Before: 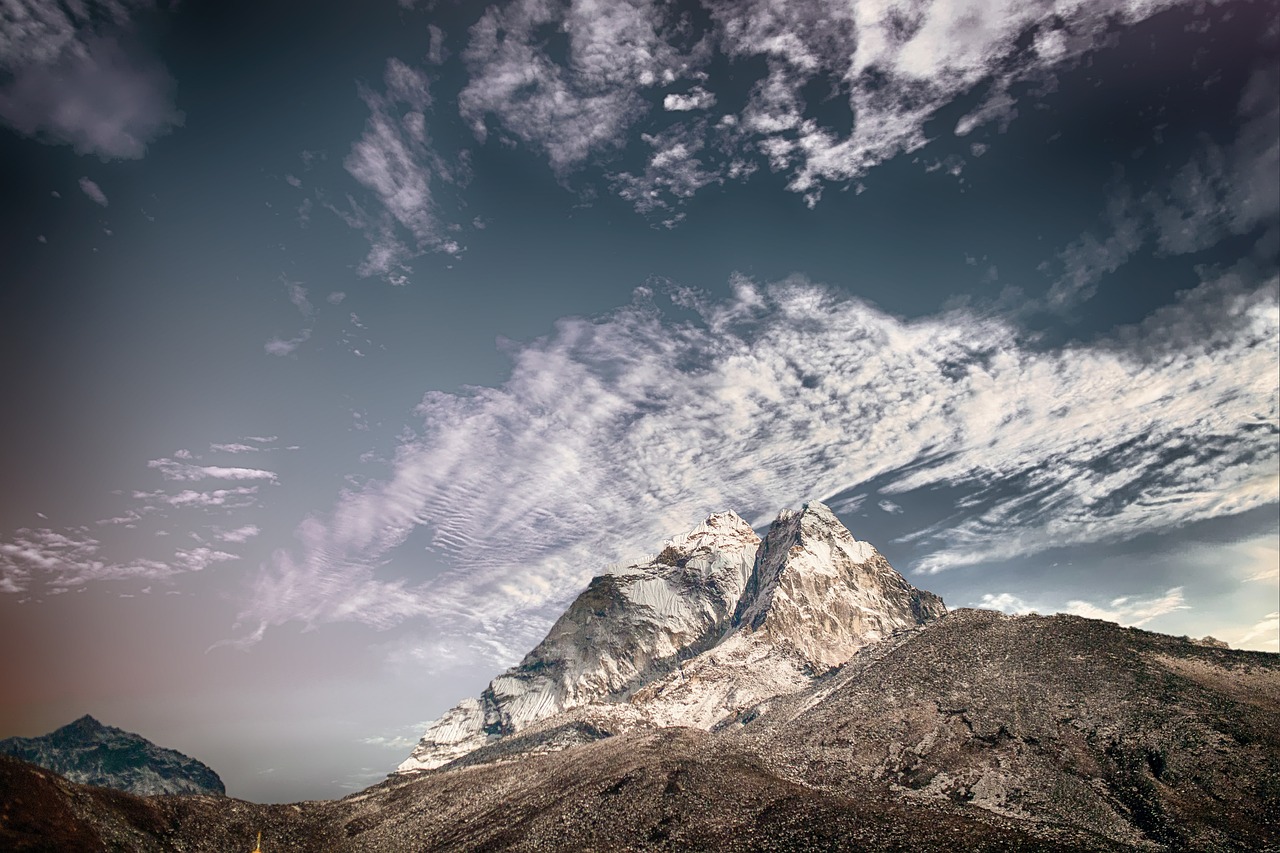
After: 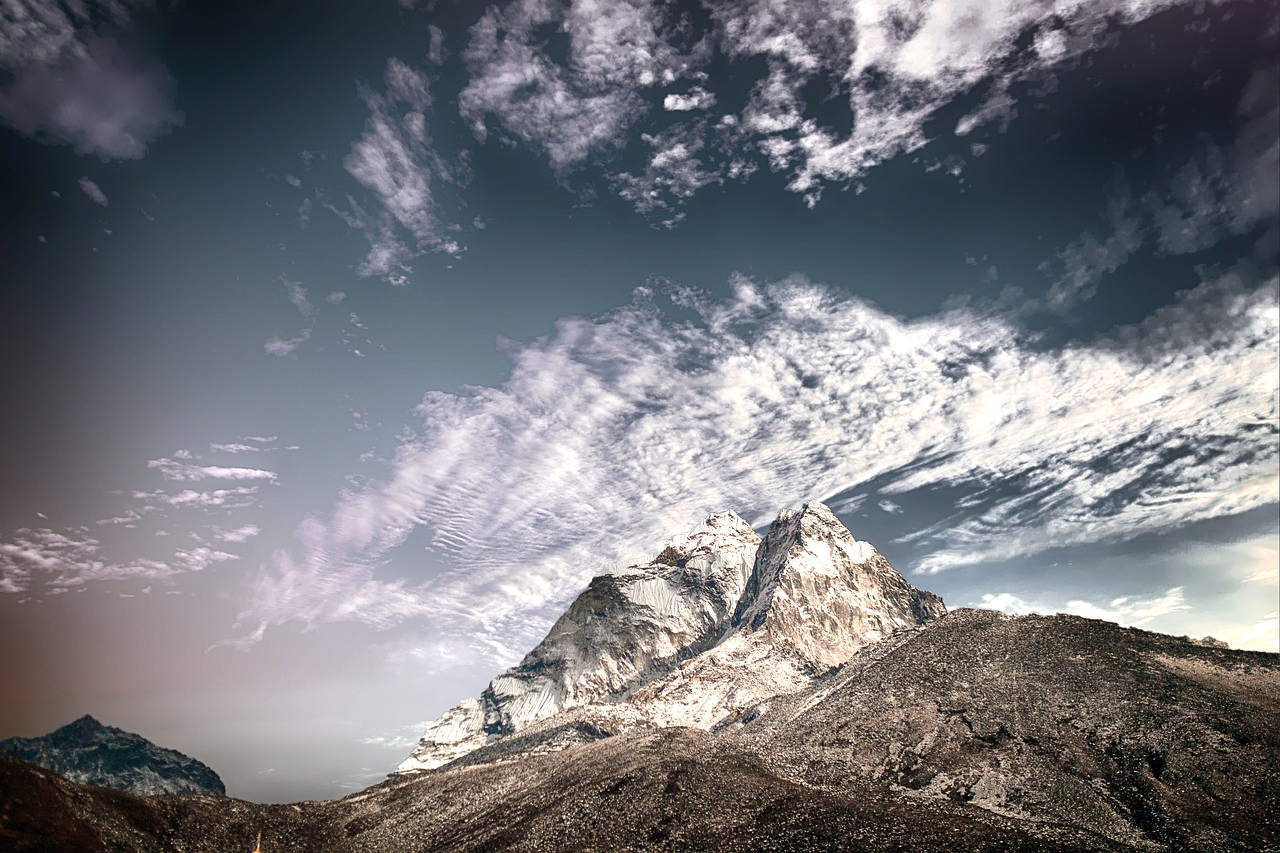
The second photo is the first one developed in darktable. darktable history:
tone equalizer: -8 EV -0.417 EV, -7 EV -0.389 EV, -6 EV -0.333 EV, -5 EV -0.222 EV, -3 EV 0.222 EV, -2 EV 0.333 EV, -1 EV 0.389 EV, +0 EV 0.417 EV, edges refinement/feathering 500, mask exposure compensation -1.57 EV, preserve details no
color zones: curves: ch1 [(0, 0.469) (0.01, 0.469) (0.12, 0.446) (0.248, 0.469) (0.5, 0.5) (0.748, 0.5) (0.99, 0.469) (1, 0.469)]
